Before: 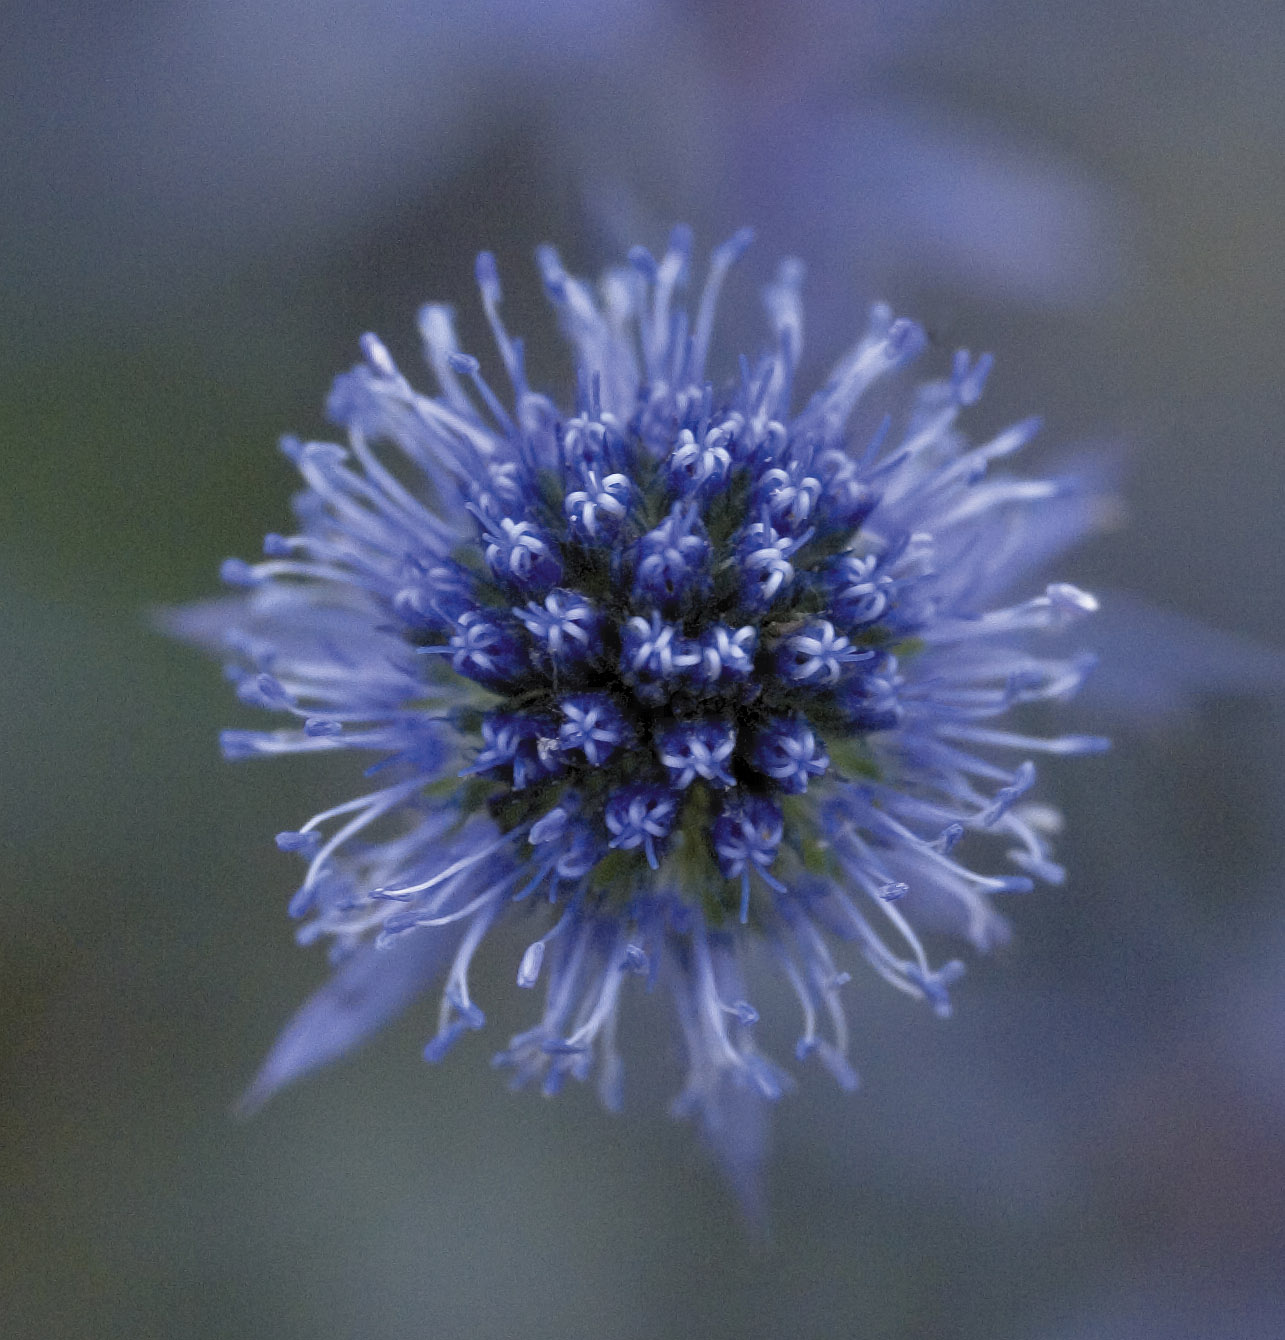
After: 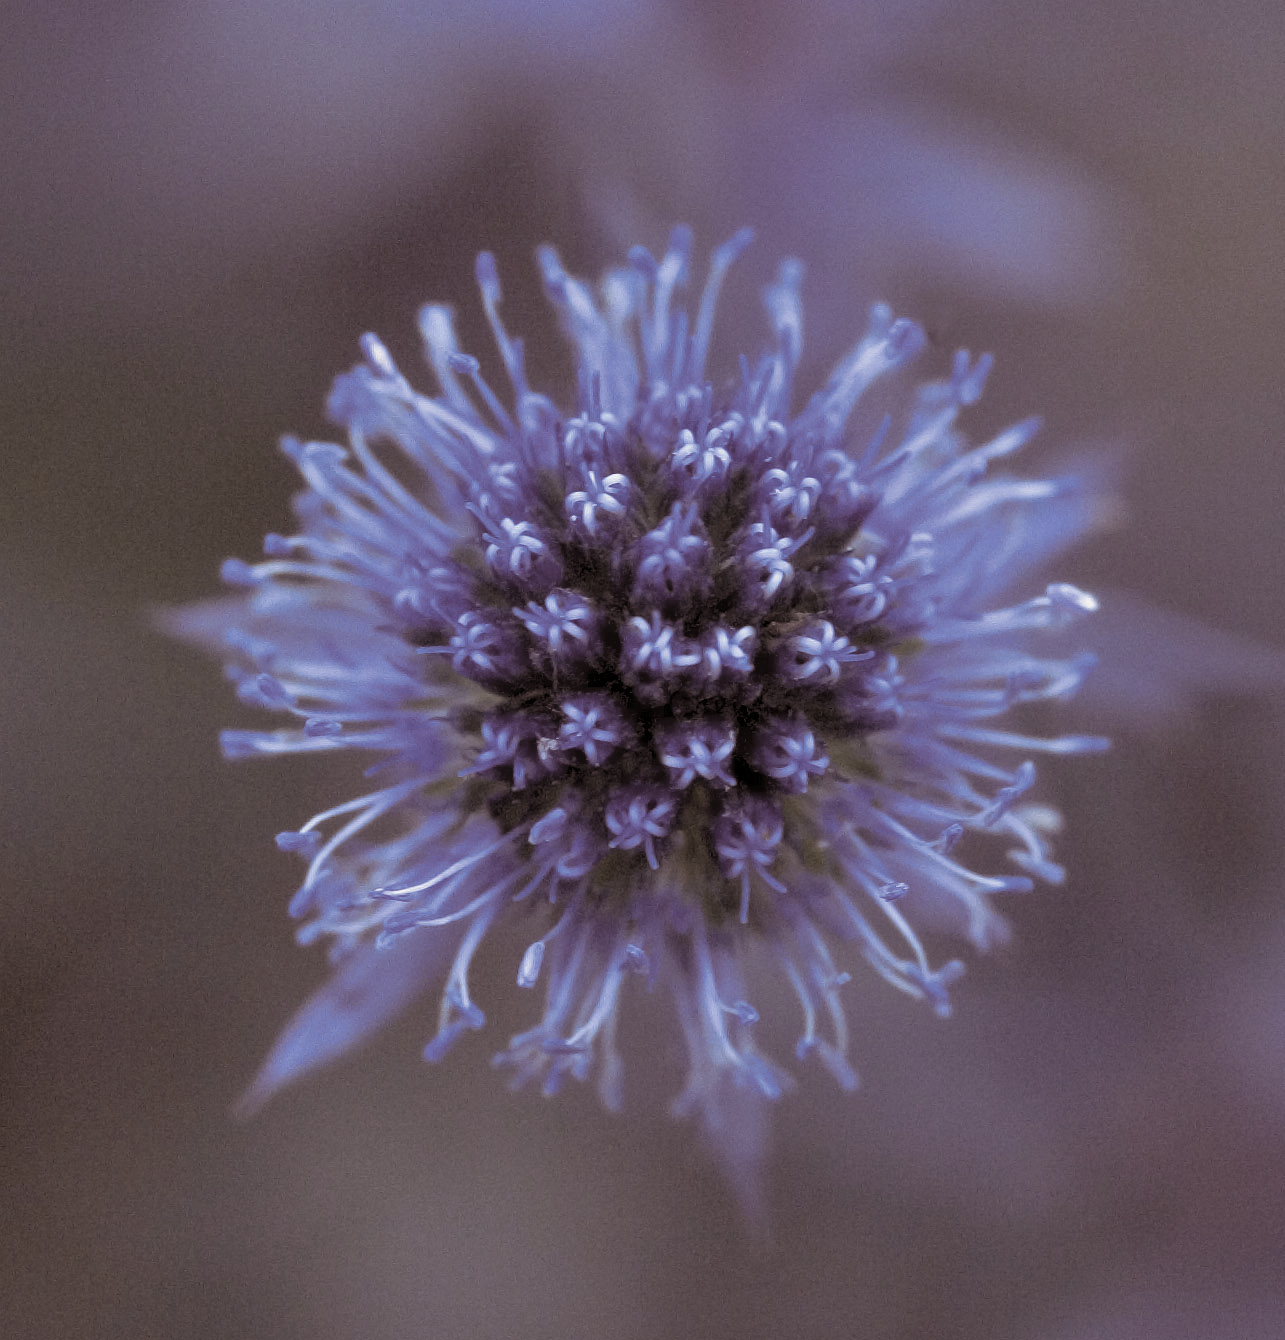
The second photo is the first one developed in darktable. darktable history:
split-toning: shadows › saturation 0.24, highlights › hue 54°, highlights › saturation 0.24
exposure: compensate highlight preservation false
